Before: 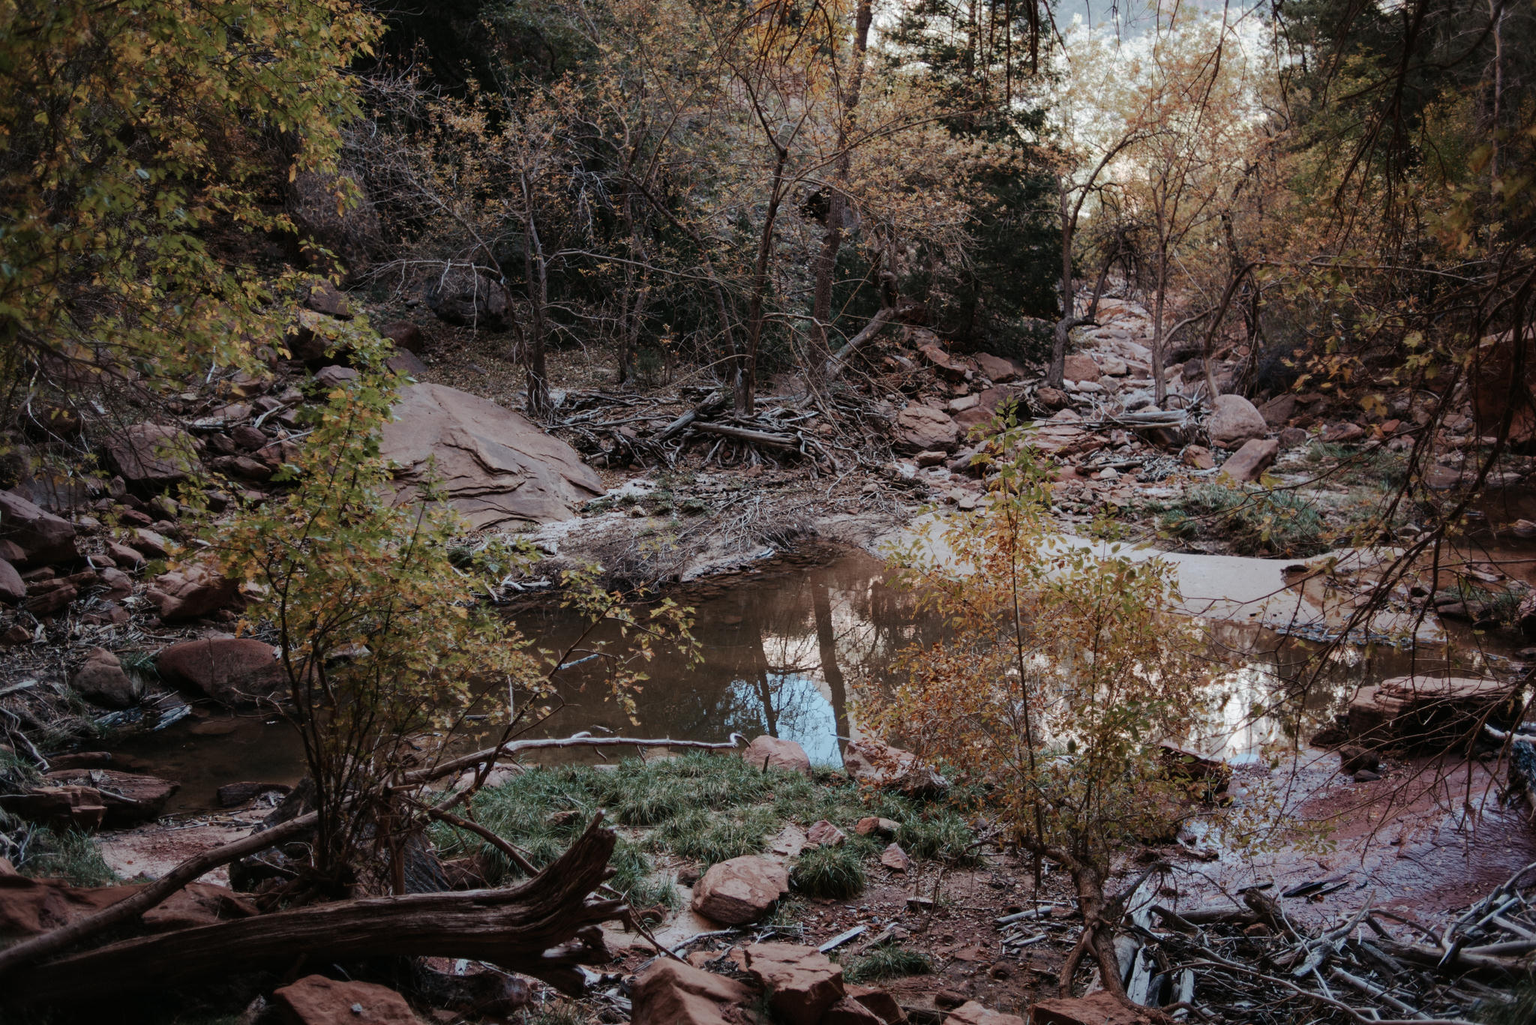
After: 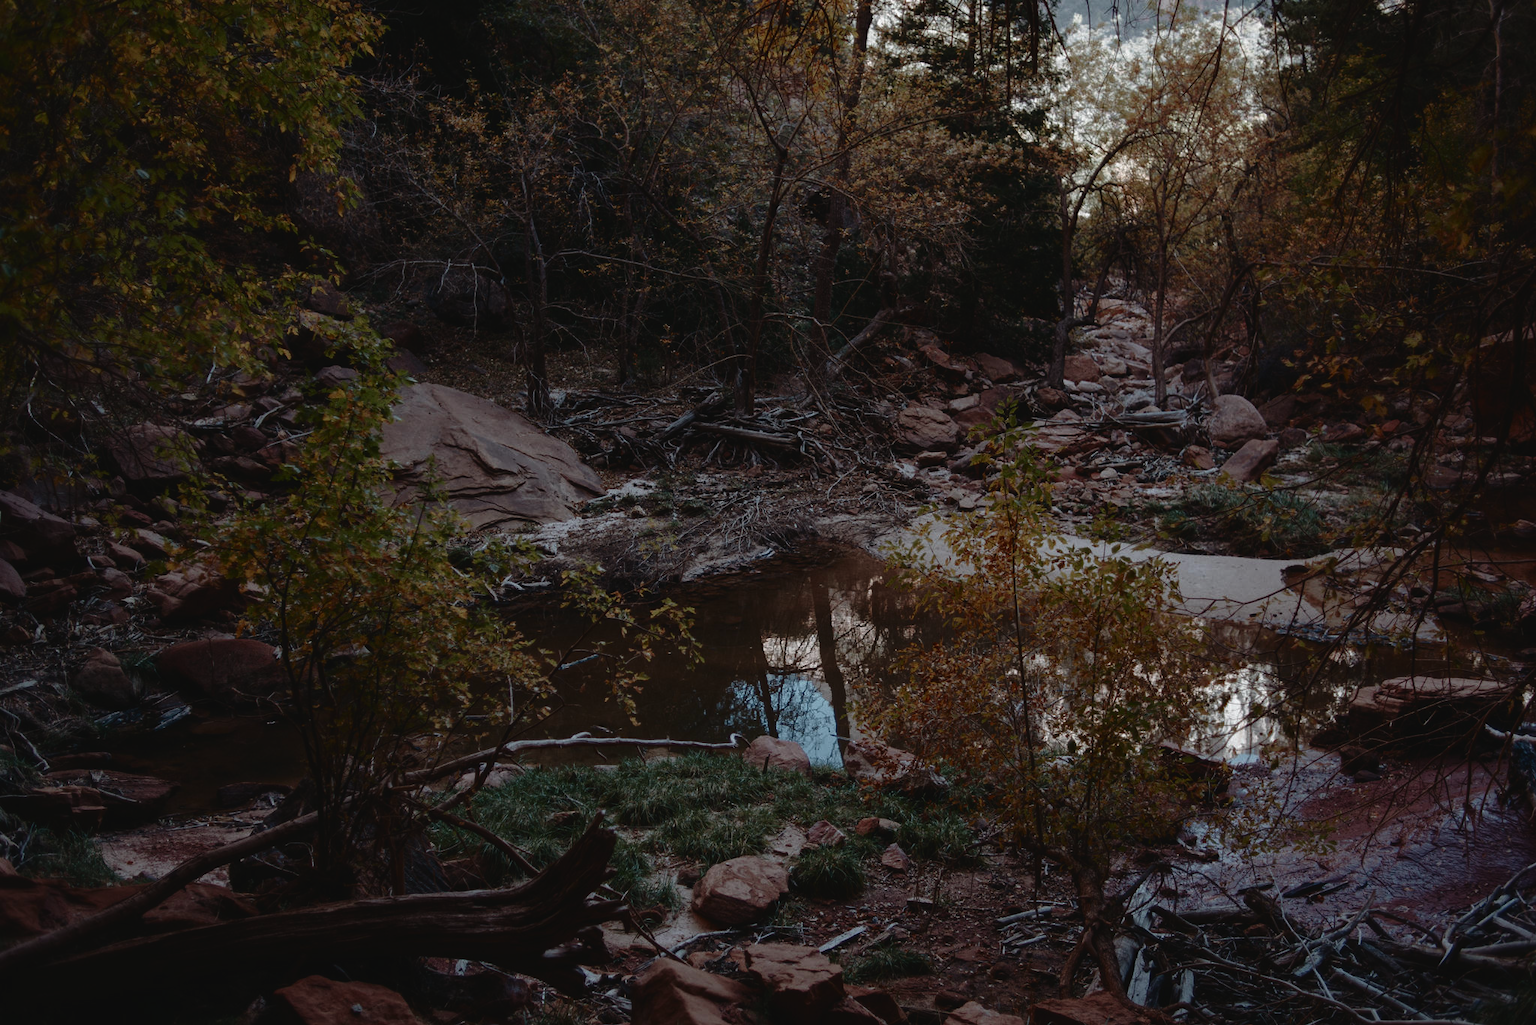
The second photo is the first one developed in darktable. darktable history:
exposure: black level correction -0.028, compensate highlight preservation false
contrast brightness saturation: brightness -0.524
